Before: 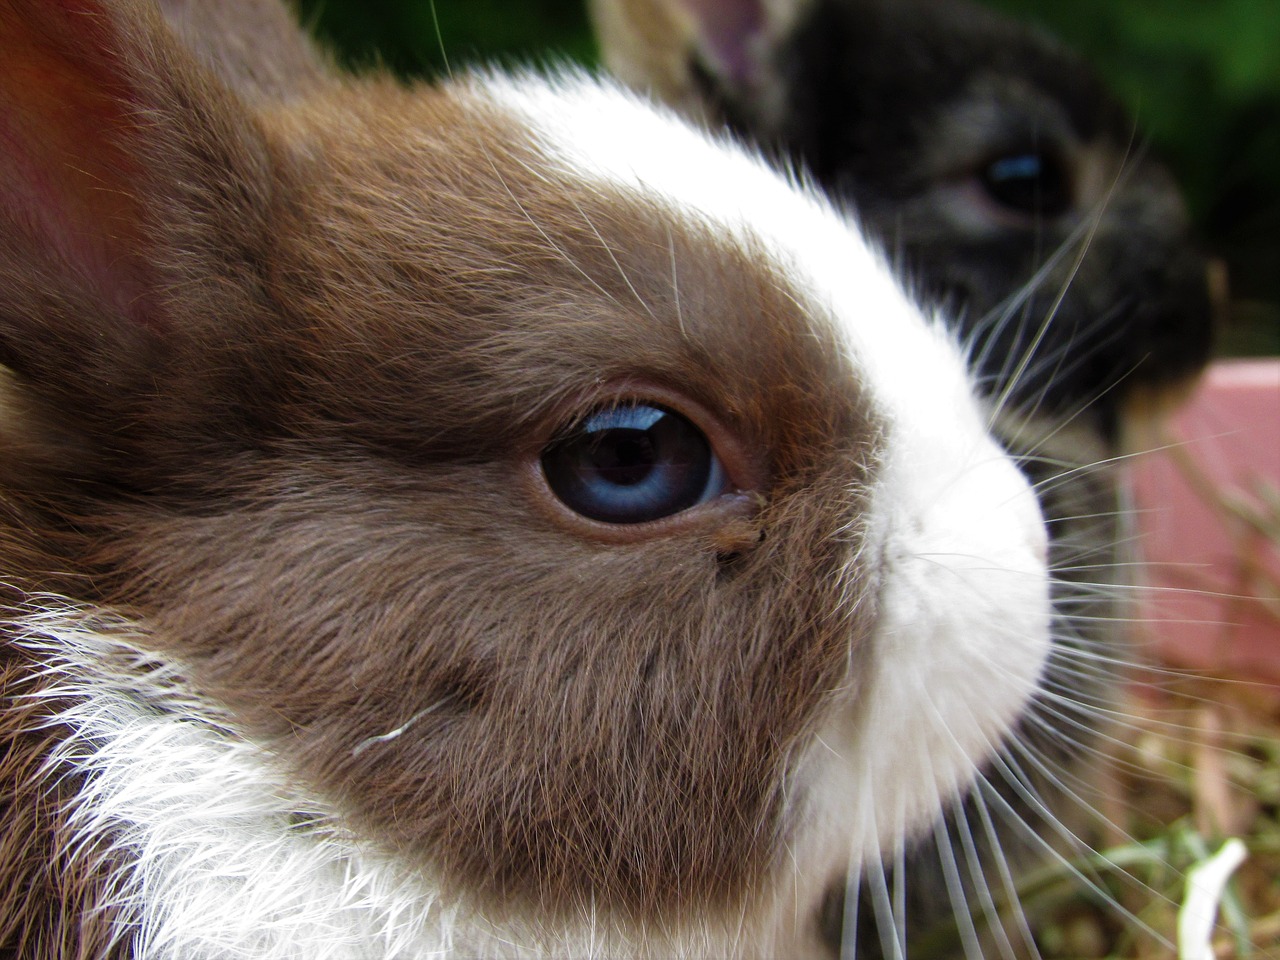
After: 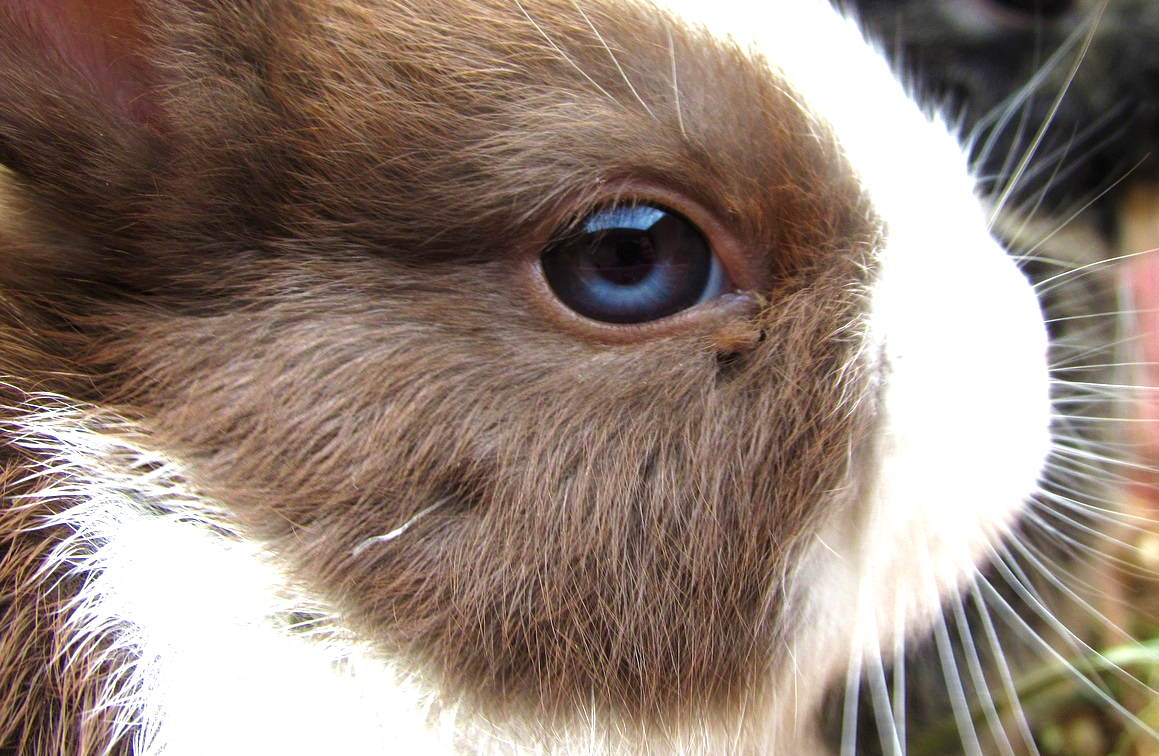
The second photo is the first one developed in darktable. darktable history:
crop: top 20.916%, right 9.437%, bottom 0.316%
exposure: black level correction 0, exposure 1 EV, compensate exposure bias true, compensate highlight preservation false
